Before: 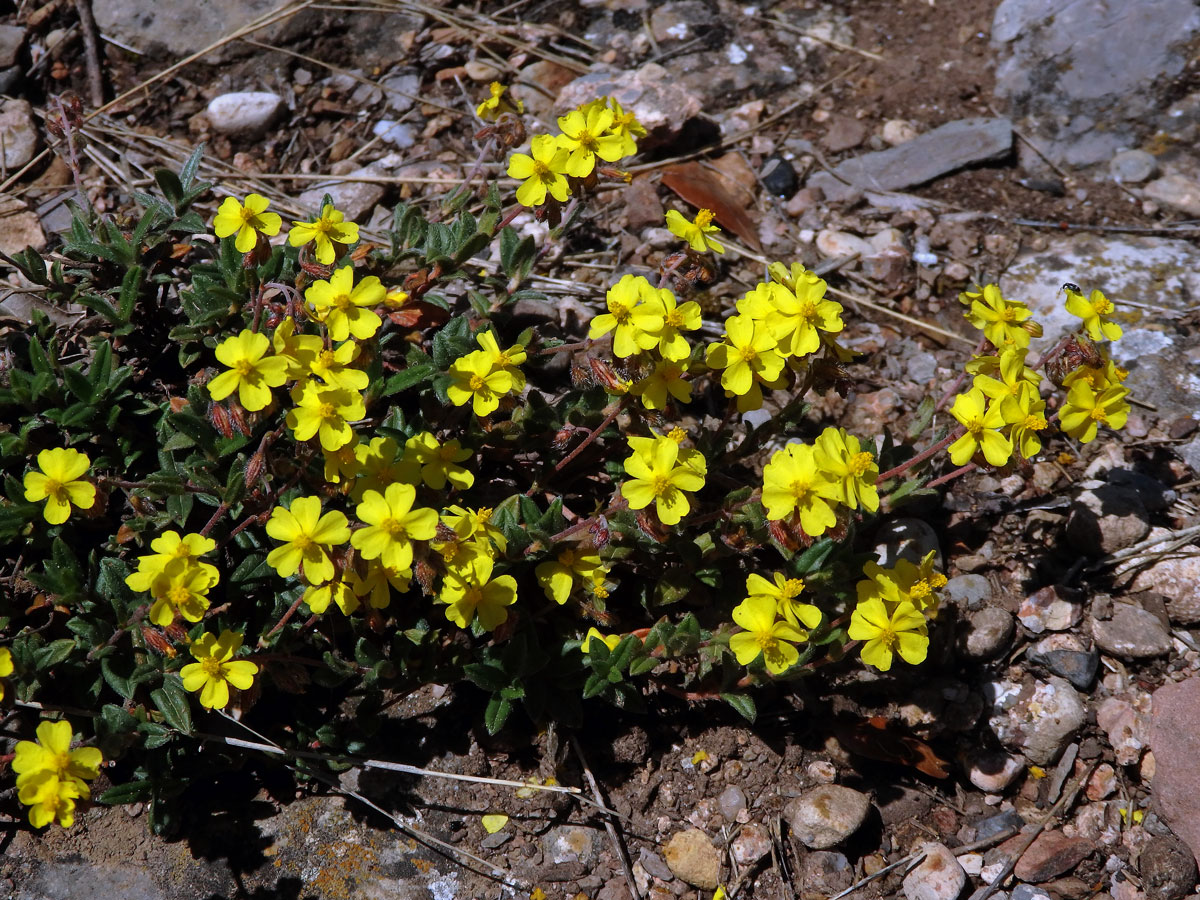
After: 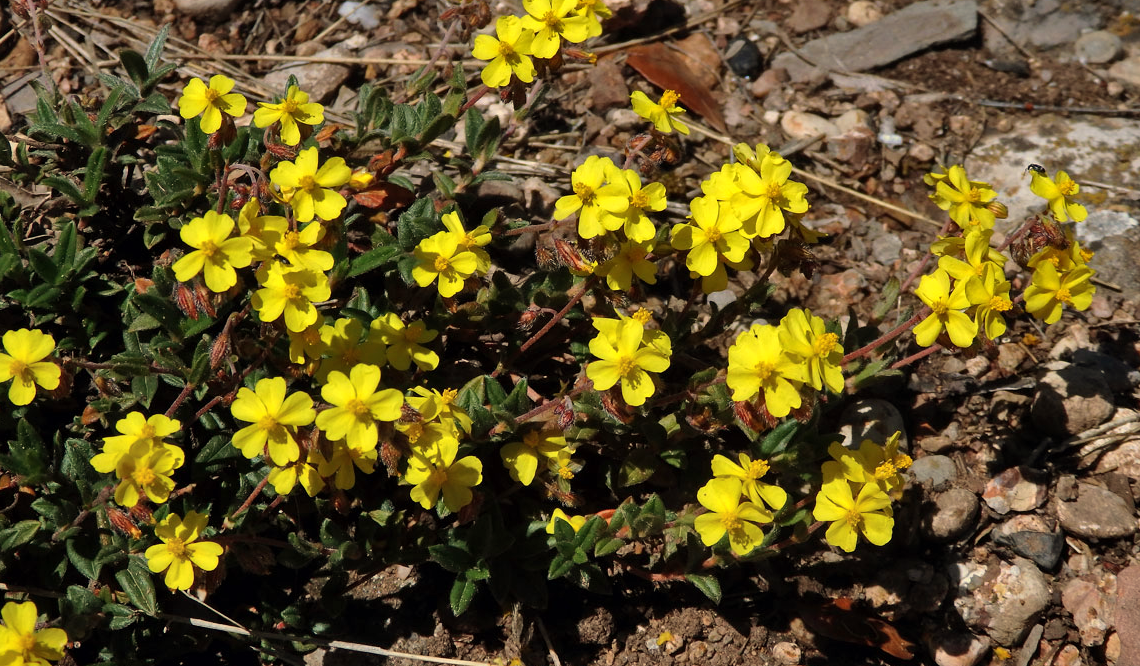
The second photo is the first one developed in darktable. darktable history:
shadows and highlights: shadows 37.27, highlights -28.18, soften with gaussian
white balance: red 1.08, blue 0.791
crop and rotate: left 2.991%, top 13.302%, right 1.981%, bottom 12.636%
